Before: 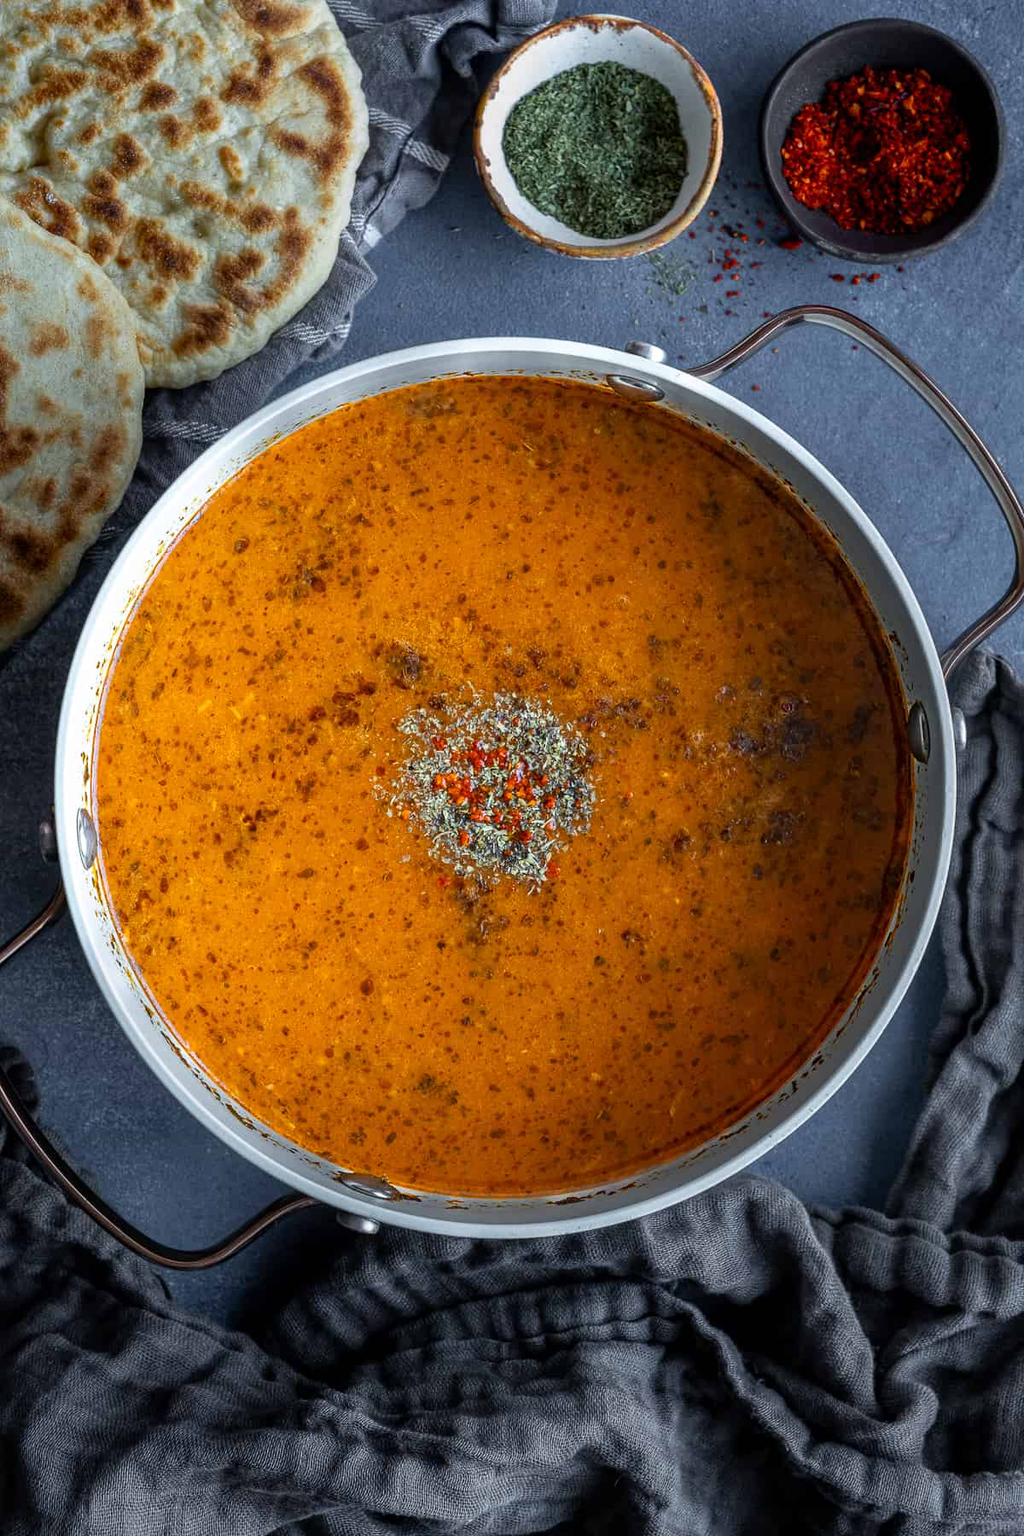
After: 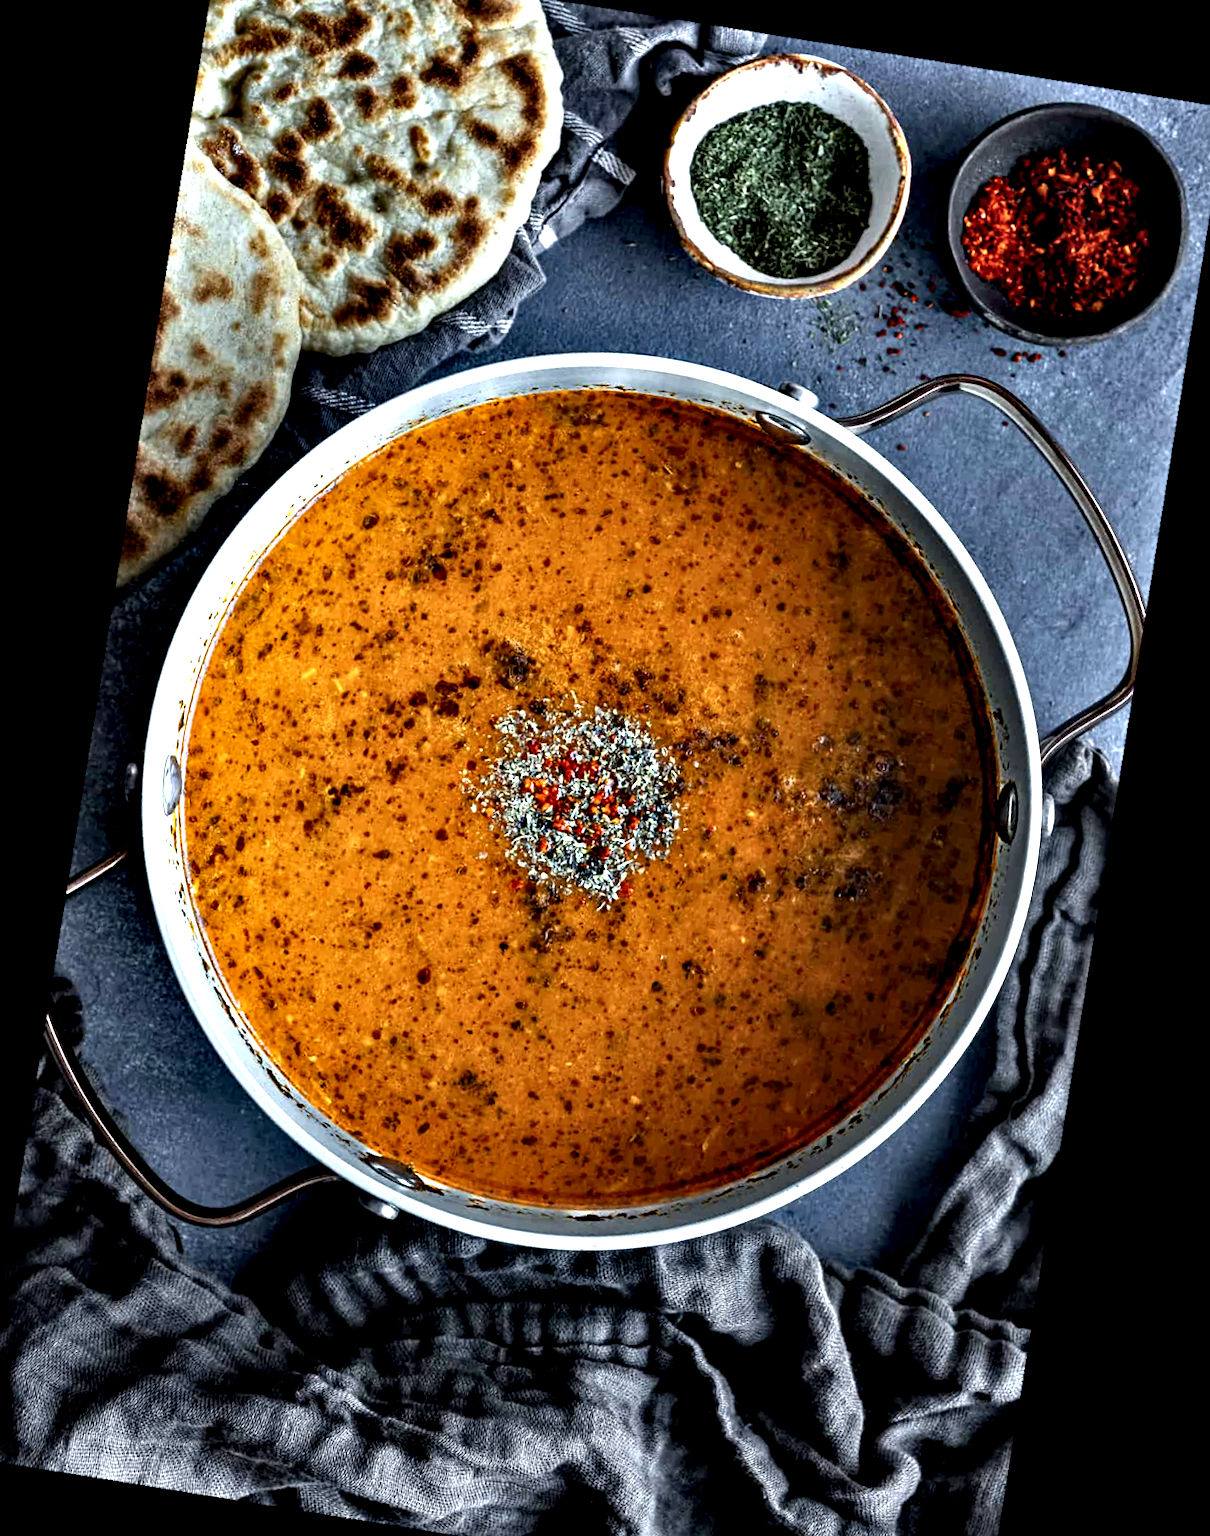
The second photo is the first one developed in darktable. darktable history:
contrast equalizer: octaves 7, y [[0.48, 0.654, 0.731, 0.706, 0.772, 0.382], [0.55 ×6], [0 ×6], [0 ×6], [0 ×6]]
crop: left 1.964%, top 3.251%, right 1.122%, bottom 4.933%
rotate and perspective: rotation 9.12°, automatic cropping off
